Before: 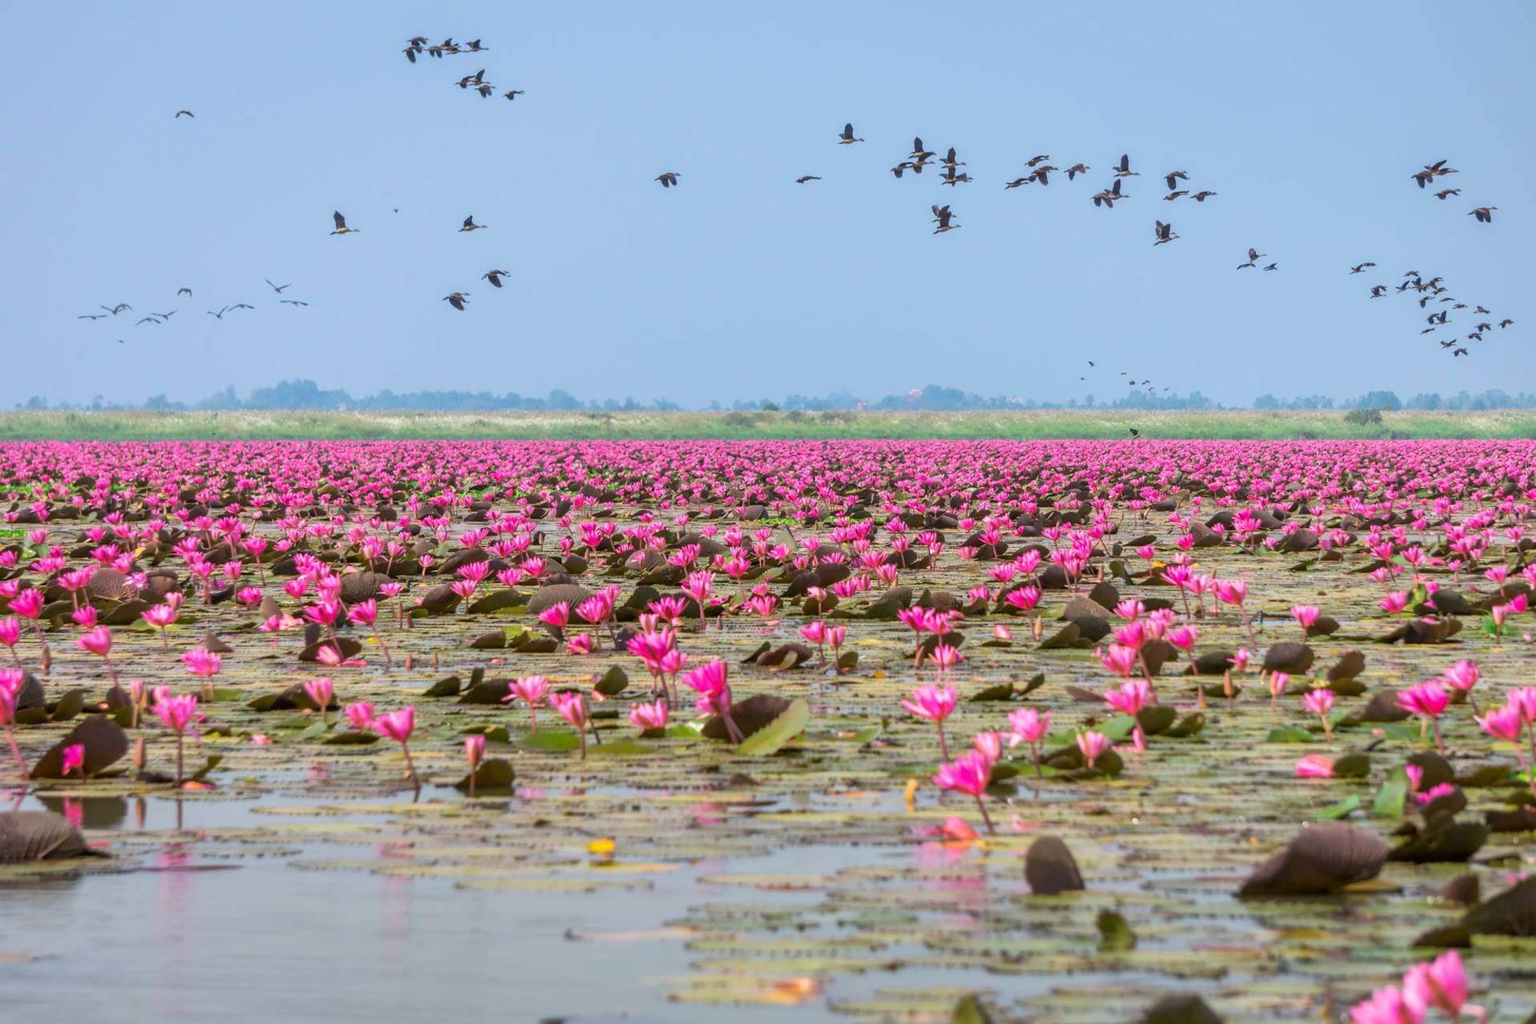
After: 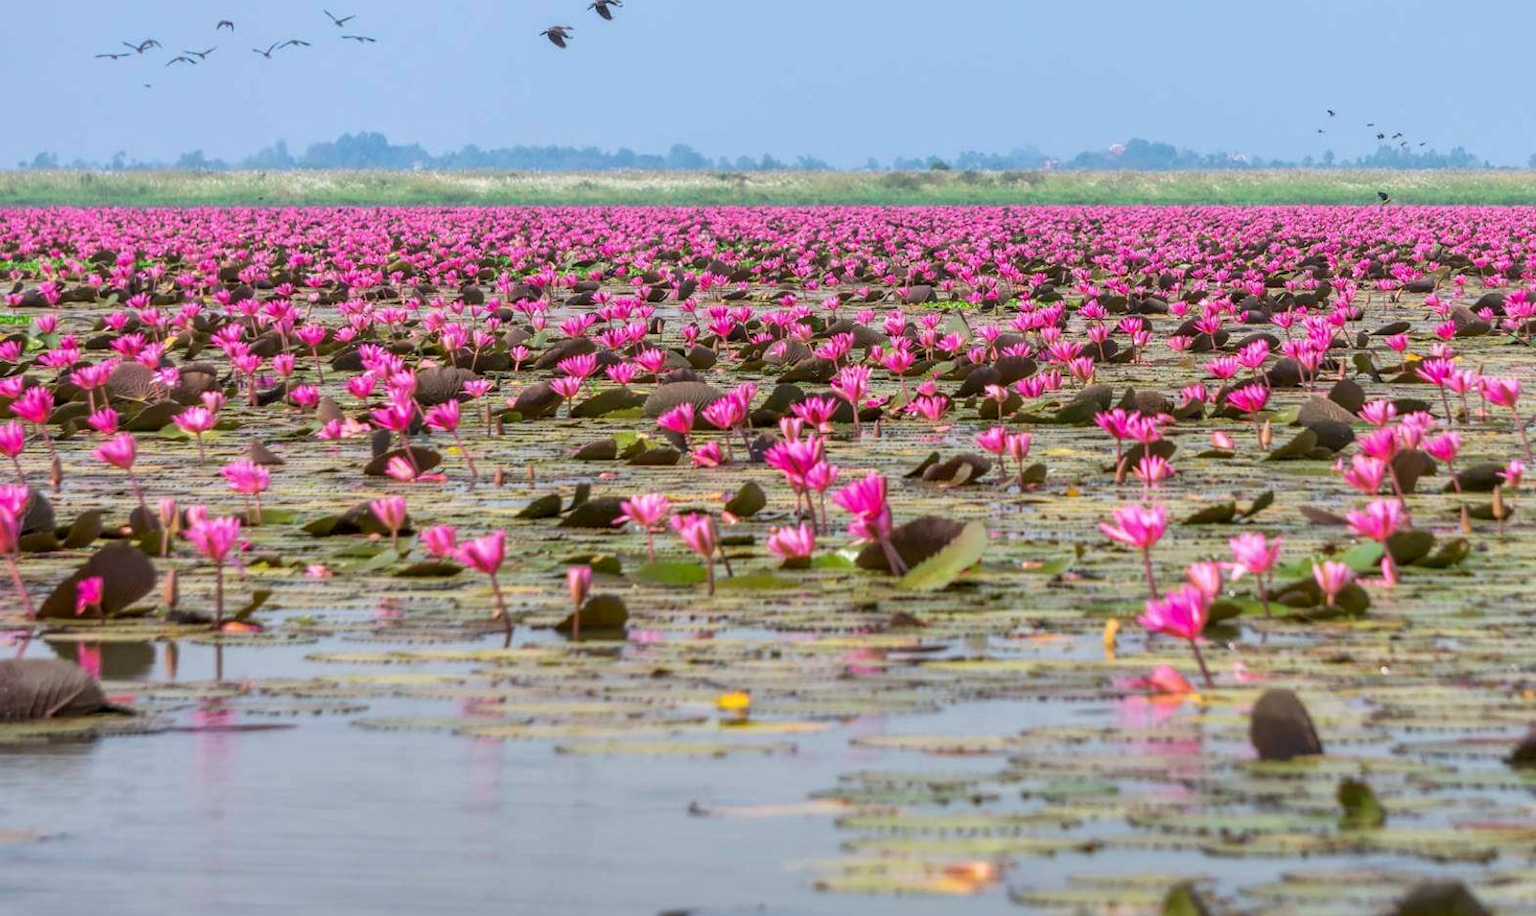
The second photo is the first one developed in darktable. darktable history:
crop: top 26.531%, right 17.959%
local contrast: highlights 100%, shadows 100%, detail 120%, midtone range 0.2
white balance: red 0.988, blue 1.017
